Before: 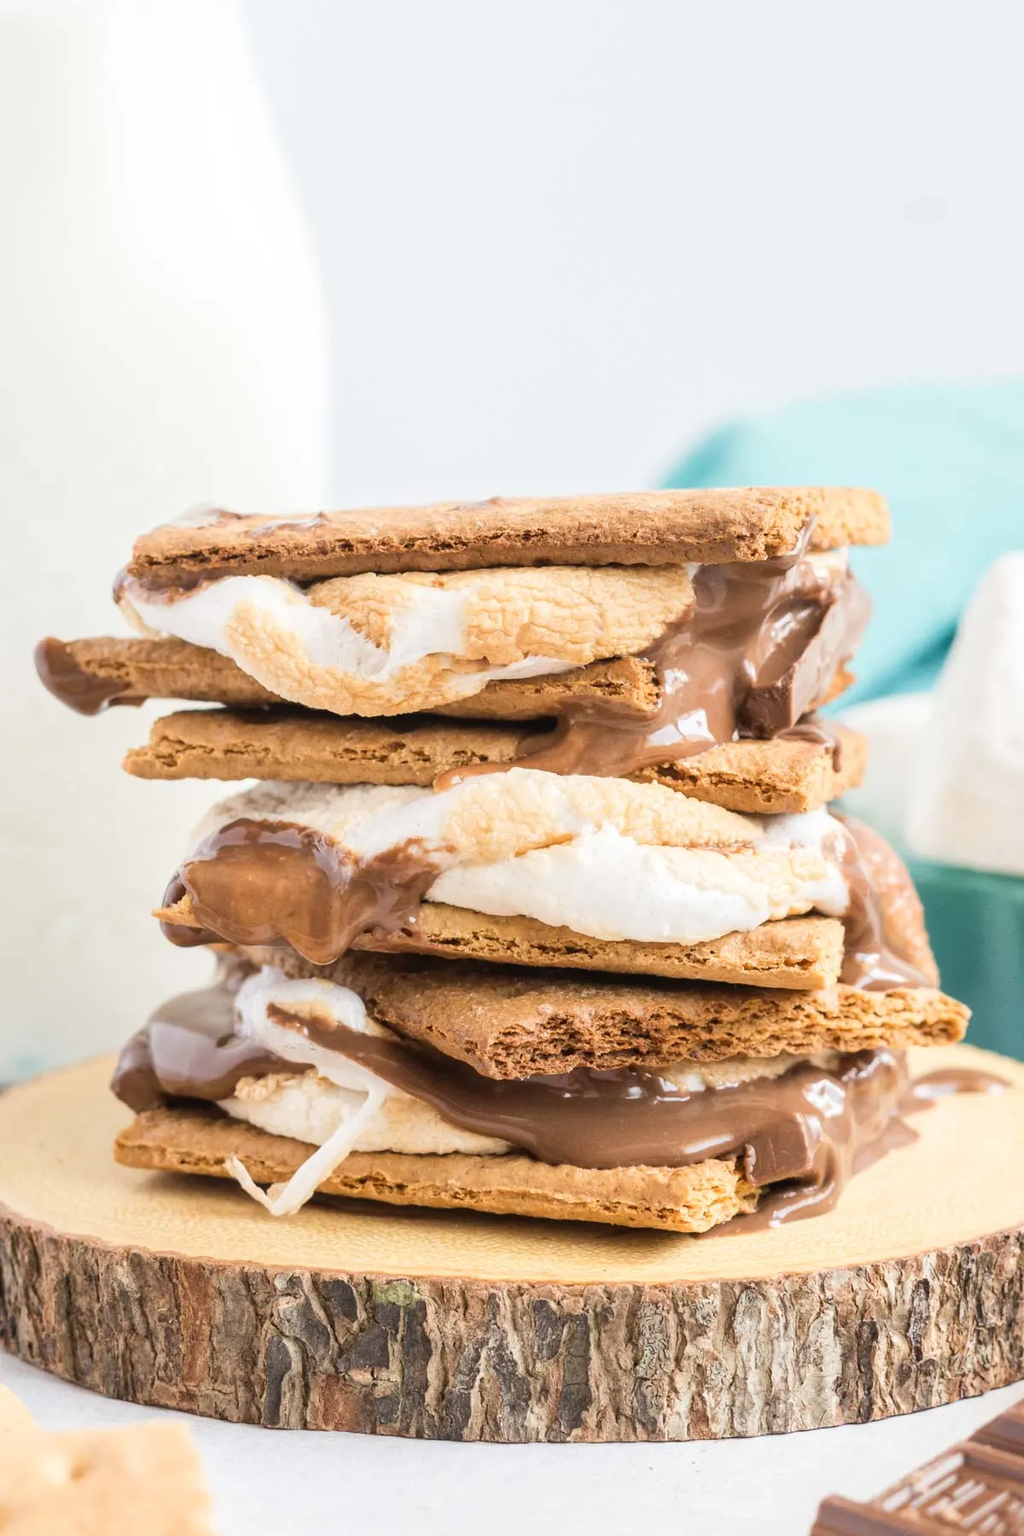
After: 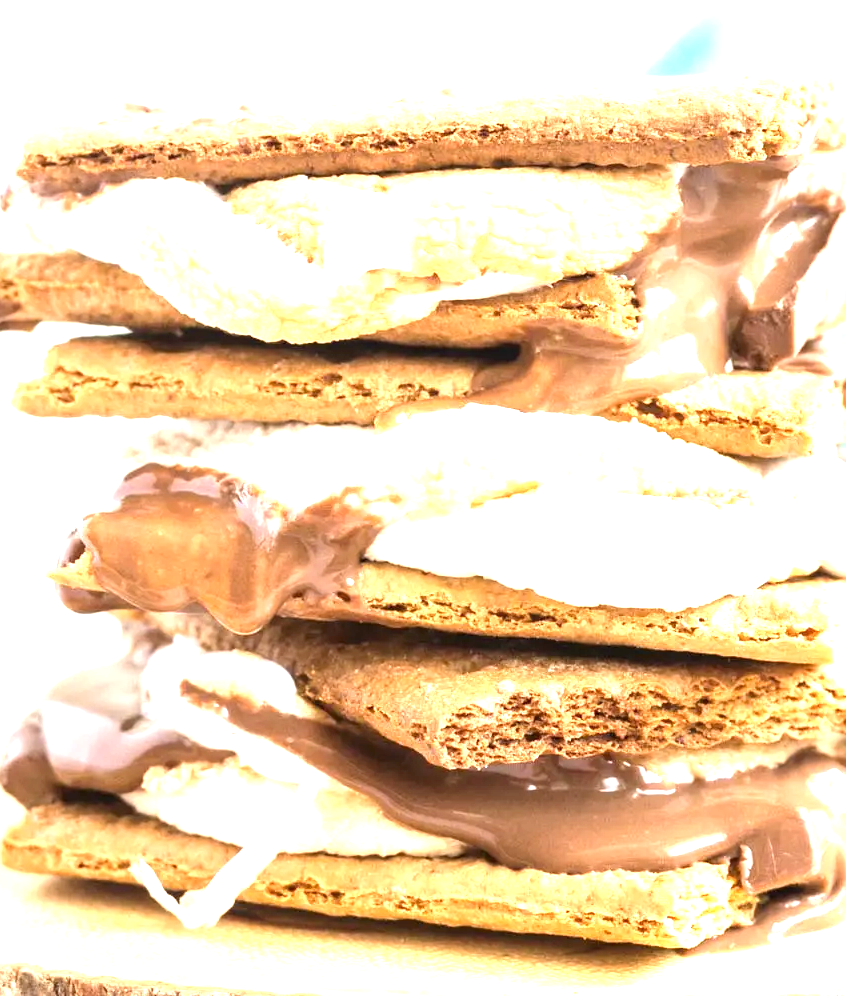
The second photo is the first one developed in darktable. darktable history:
exposure: black level correction 0.001, exposure 1.398 EV, compensate exposure bias true, compensate highlight preservation false
crop: left 11.123%, top 27.61%, right 18.3%, bottom 17.034%
